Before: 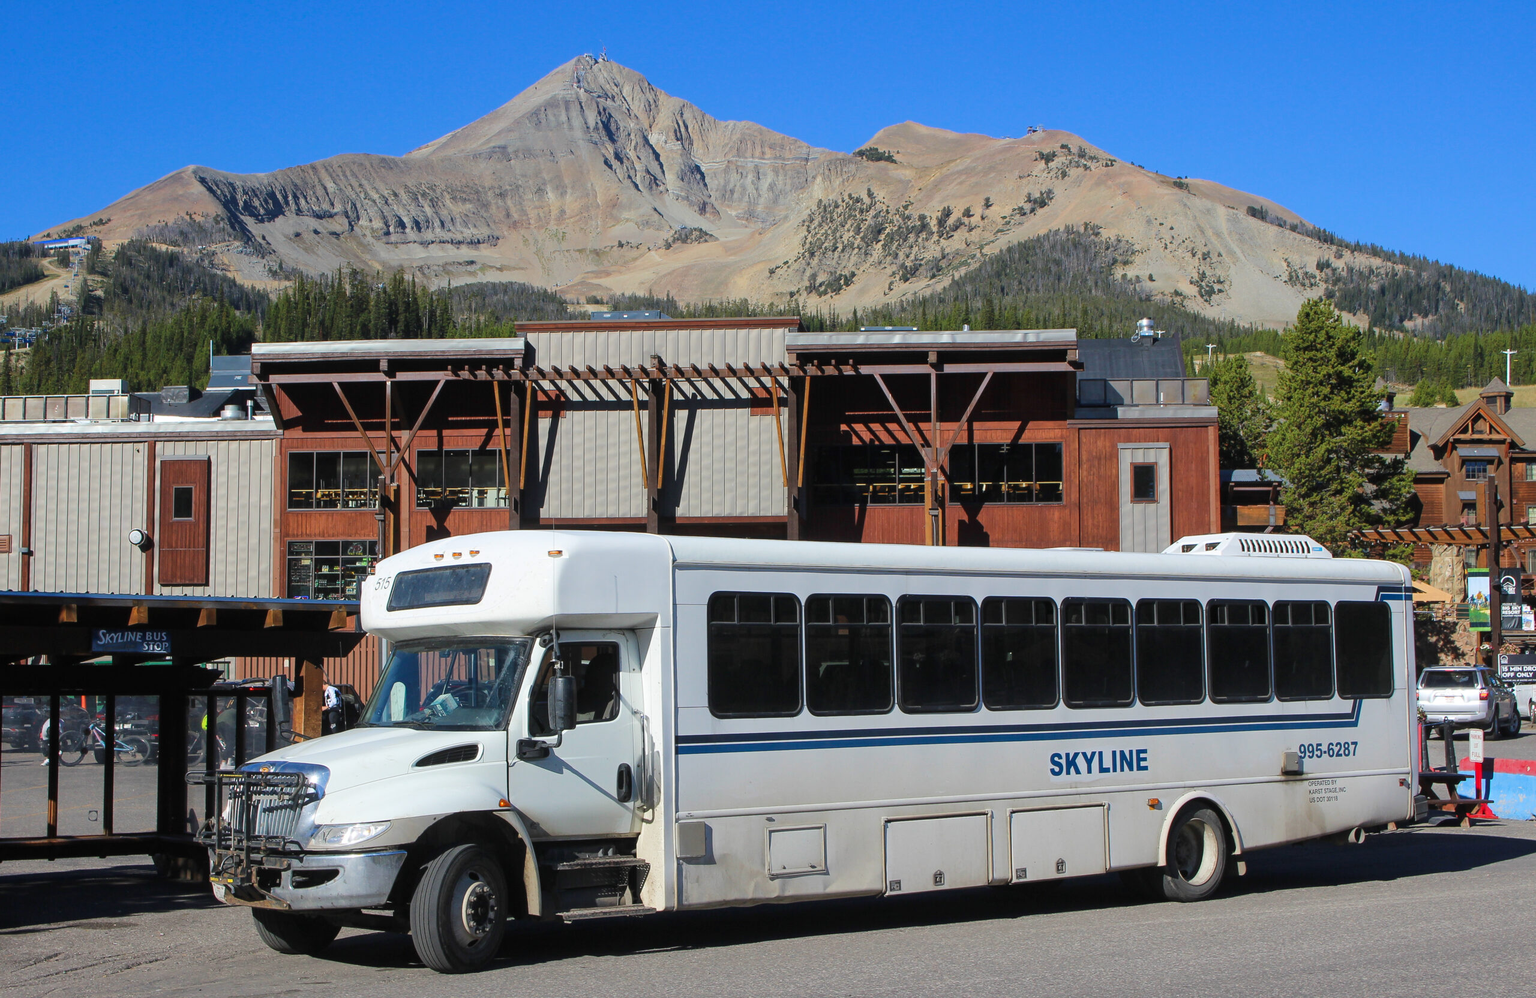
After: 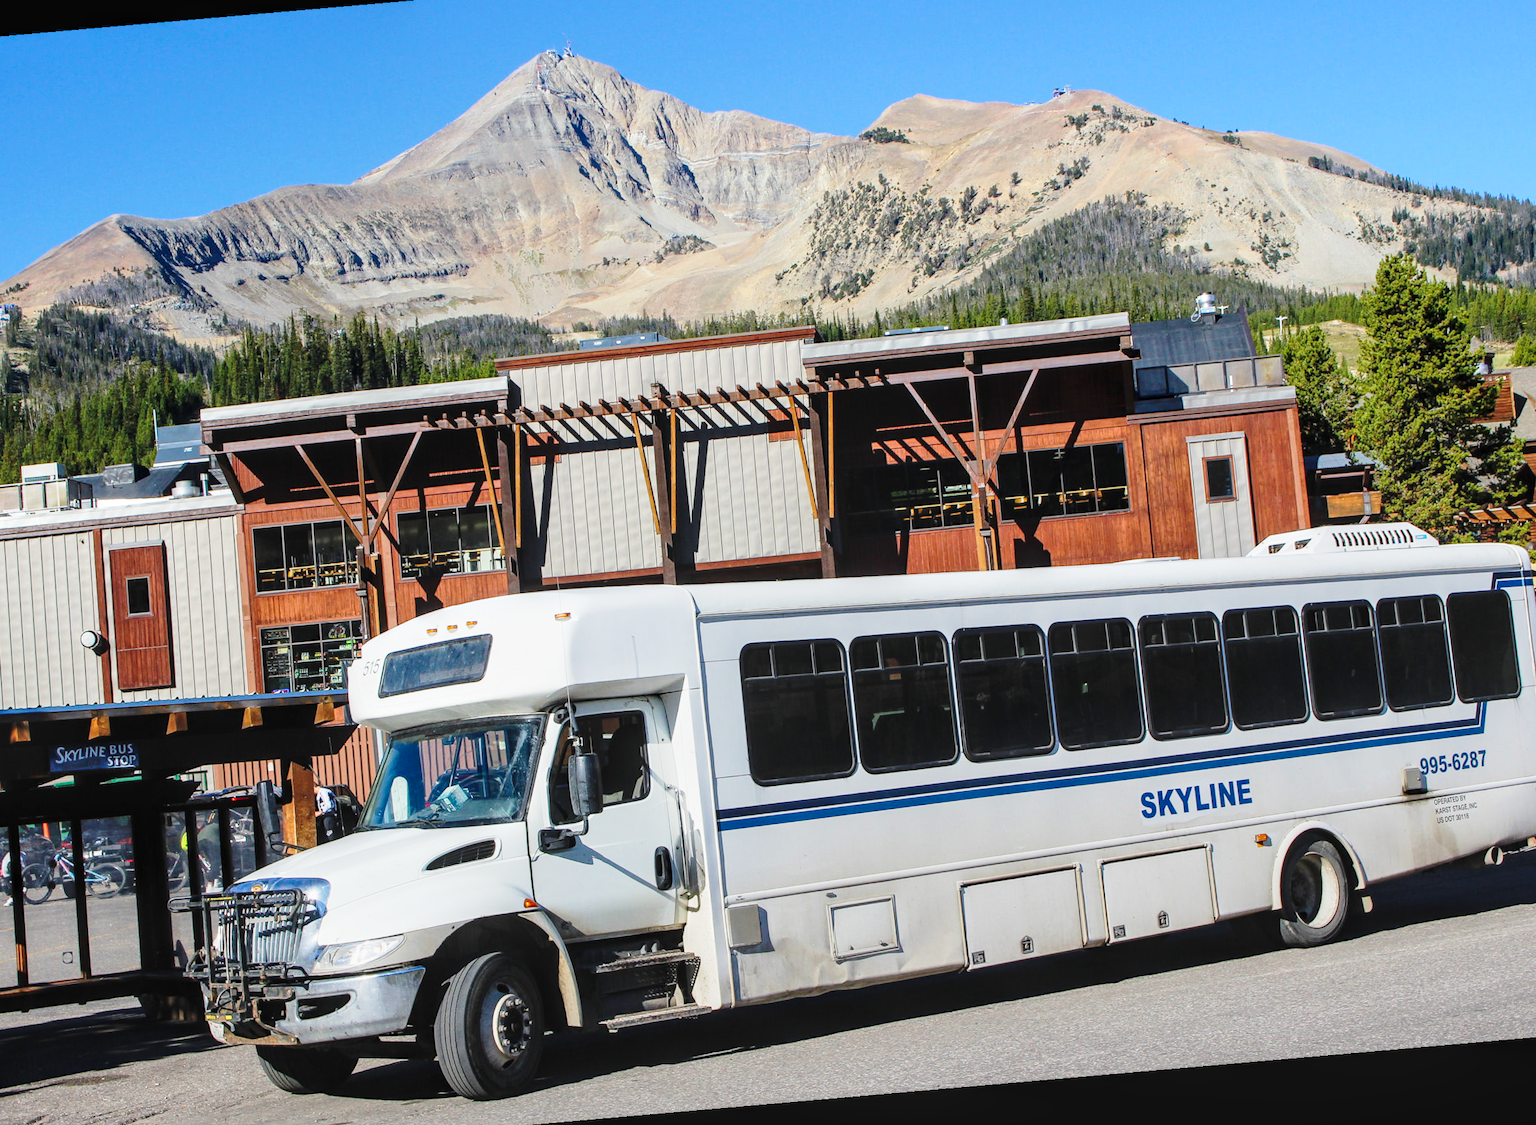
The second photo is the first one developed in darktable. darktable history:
local contrast: on, module defaults
base curve: curves: ch0 [(0, 0) (0.028, 0.03) (0.121, 0.232) (0.46, 0.748) (0.859, 0.968) (1, 1)], preserve colors none
rotate and perspective: rotation -4.98°, automatic cropping off
crop: left 6.446%, top 8.188%, right 9.538%, bottom 3.548%
